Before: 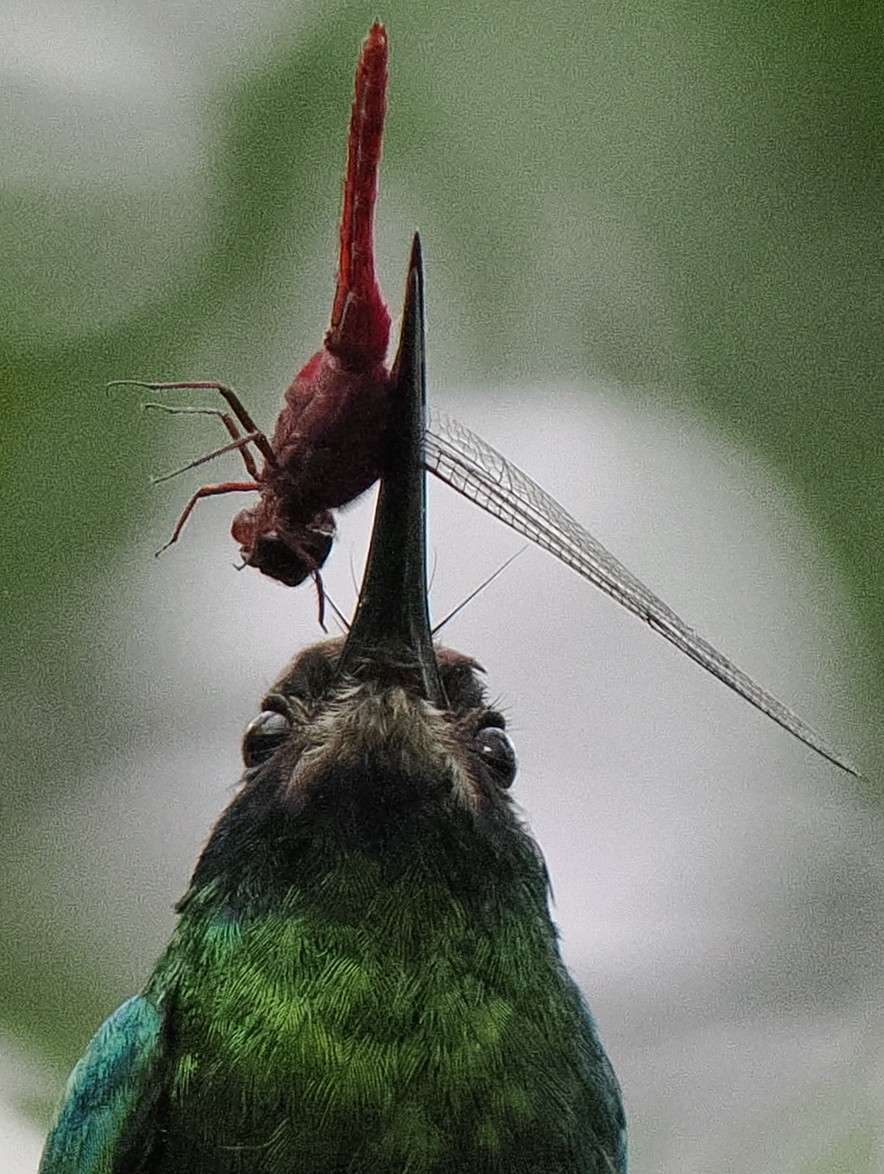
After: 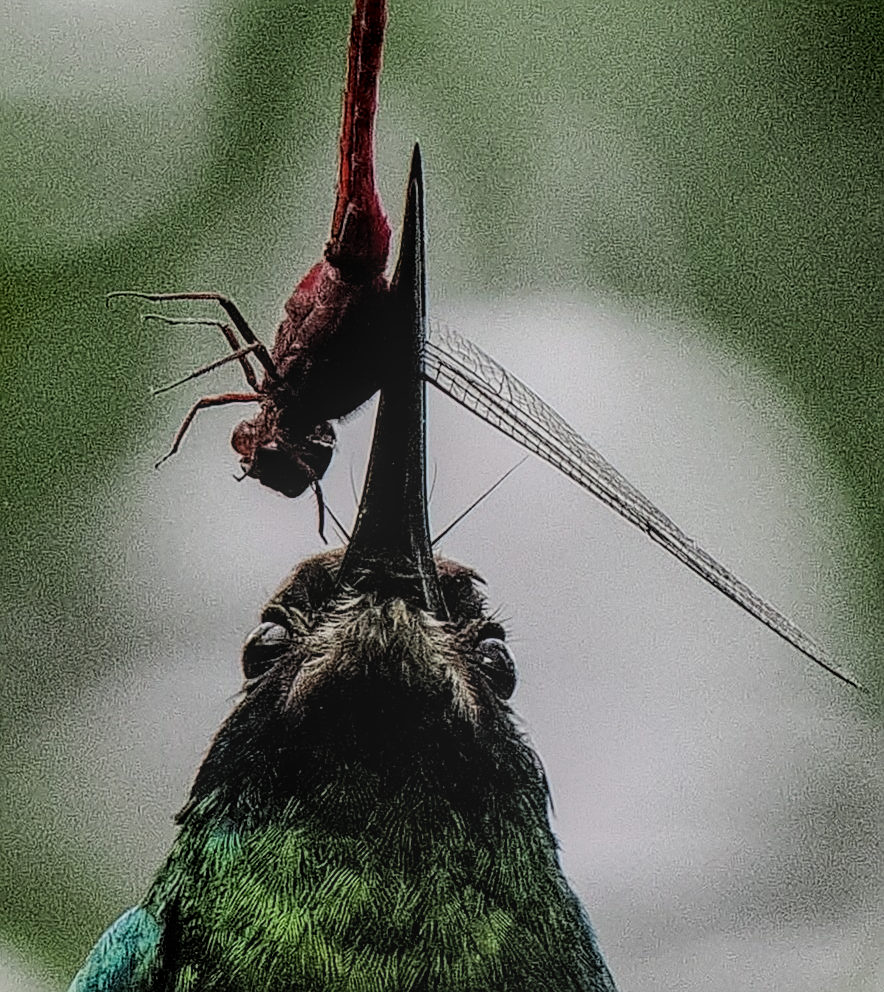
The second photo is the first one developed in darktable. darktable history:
filmic rgb: black relative exposure -5.1 EV, white relative exposure 3.98 EV, hardness 2.88, contrast 1.299, highlights saturation mix -9.59%
sharpen: amount 0.49
local contrast: highlights 0%, shadows 2%, detail 133%
crop: top 7.615%, bottom 7.86%
